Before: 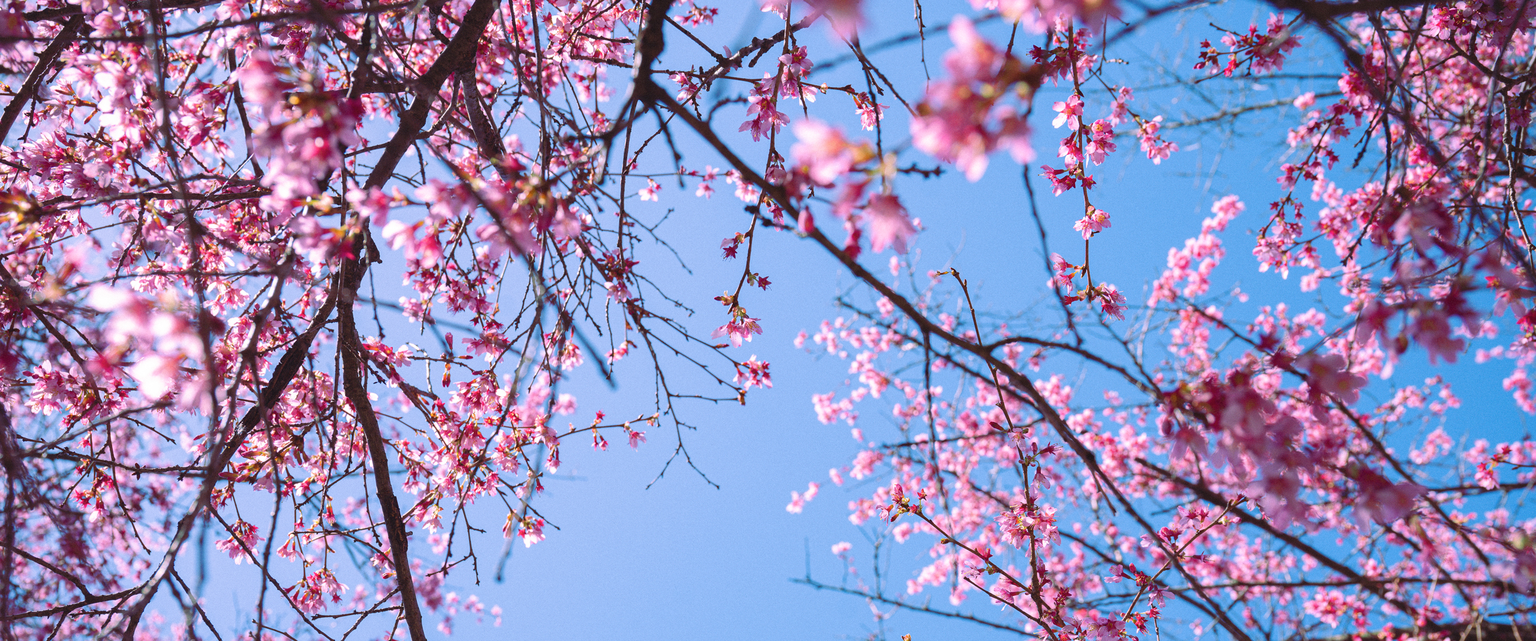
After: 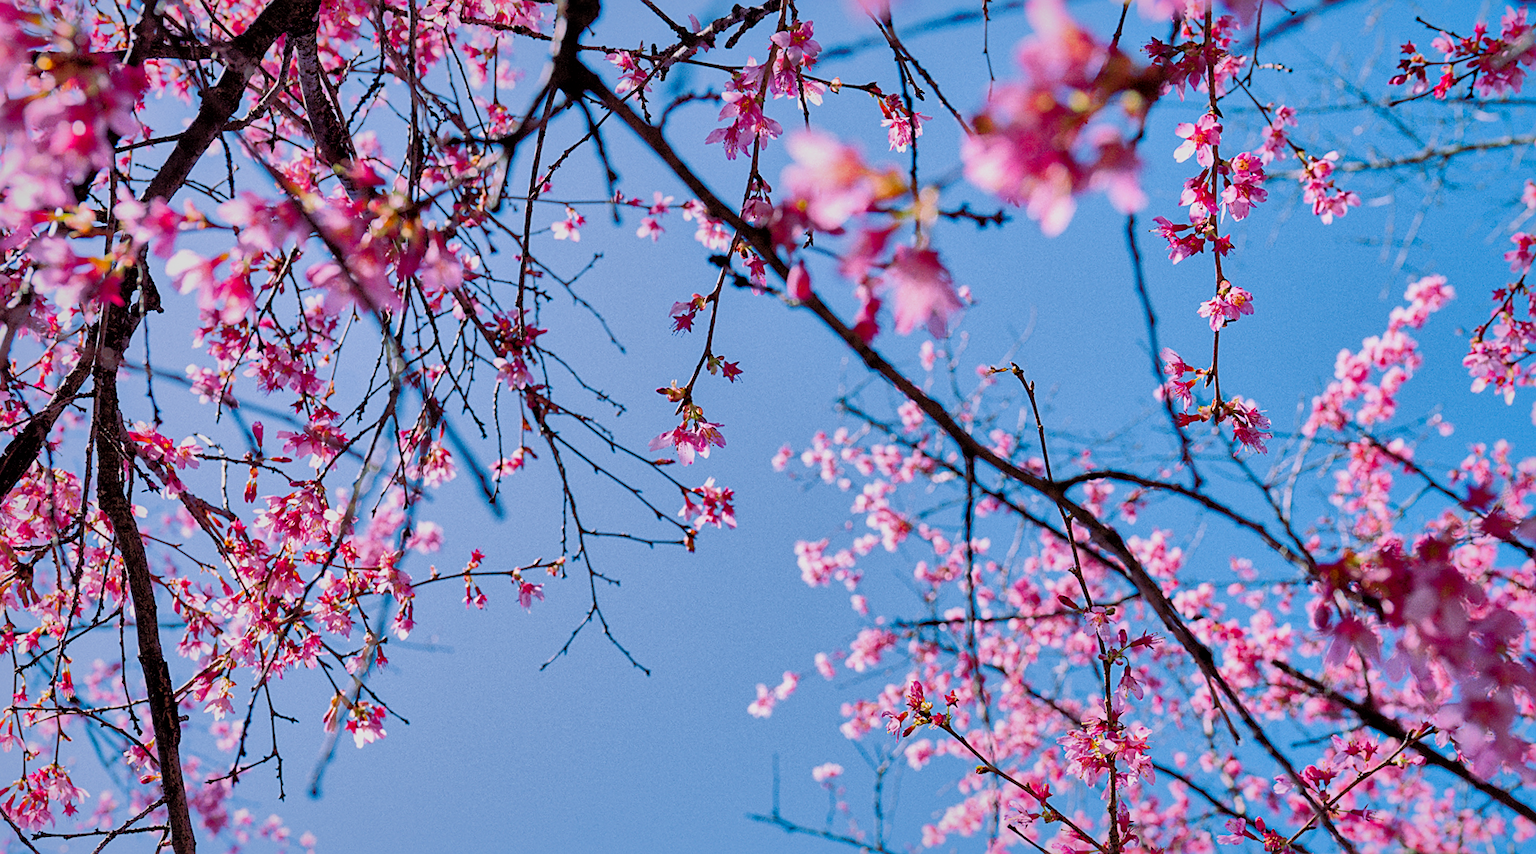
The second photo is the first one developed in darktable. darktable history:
crop and rotate: angle -2.88°, left 14.165%, top 0.031%, right 10.867%, bottom 0.068%
shadows and highlights: shadows 61.21, highlights -59.68, highlights color adjustment 31.44%
sharpen: on, module defaults
local contrast: mode bilateral grid, contrast 20, coarseness 50, detail 147%, midtone range 0.2
filmic rgb: black relative exposure -4.39 EV, white relative exposure 5.01 EV, hardness 2.17, latitude 39.16%, contrast 1.156, highlights saturation mix 11.1%, shadows ↔ highlights balance 0.861%
contrast brightness saturation: contrast 0.082, saturation 0.2
tone equalizer: -7 EV 0.197 EV, -6 EV 0.098 EV, -5 EV 0.074 EV, -4 EV 0.077 EV, -2 EV -0.034 EV, -1 EV -0.039 EV, +0 EV -0.06 EV, edges refinement/feathering 500, mask exposure compensation -1.57 EV, preserve details no
